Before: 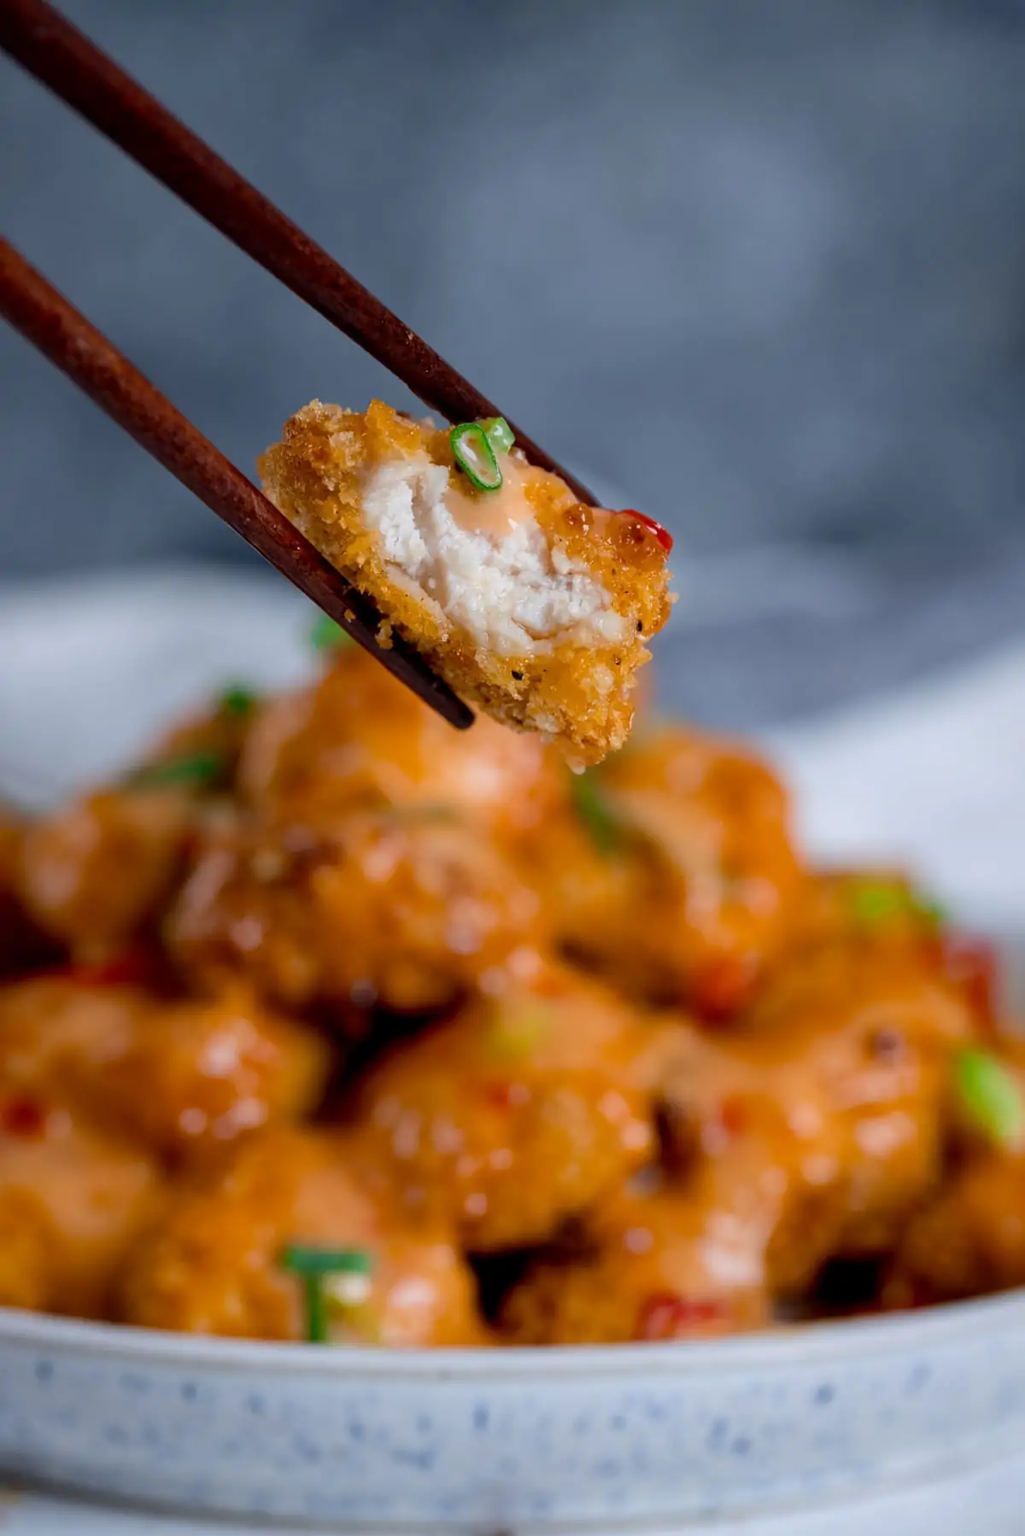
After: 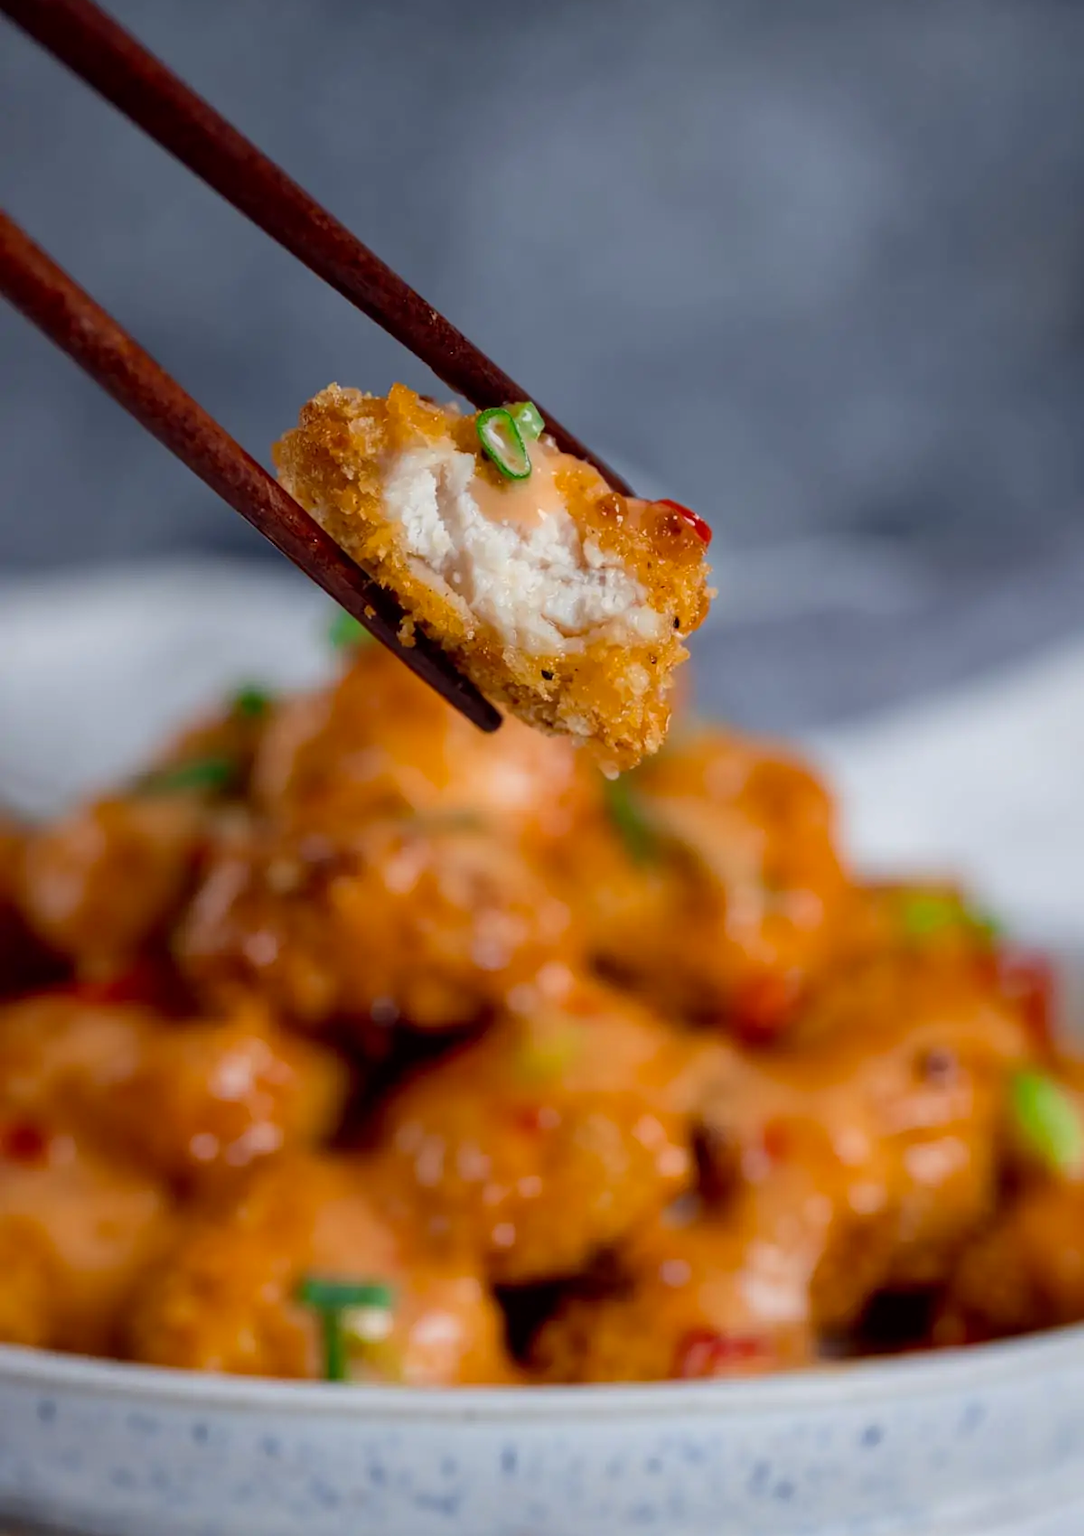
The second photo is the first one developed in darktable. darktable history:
crop and rotate: top 2.479%, bottom 3.018%
color correction: highlights a* -0.95, highlights b* 4.5, shadows a* 3.55
